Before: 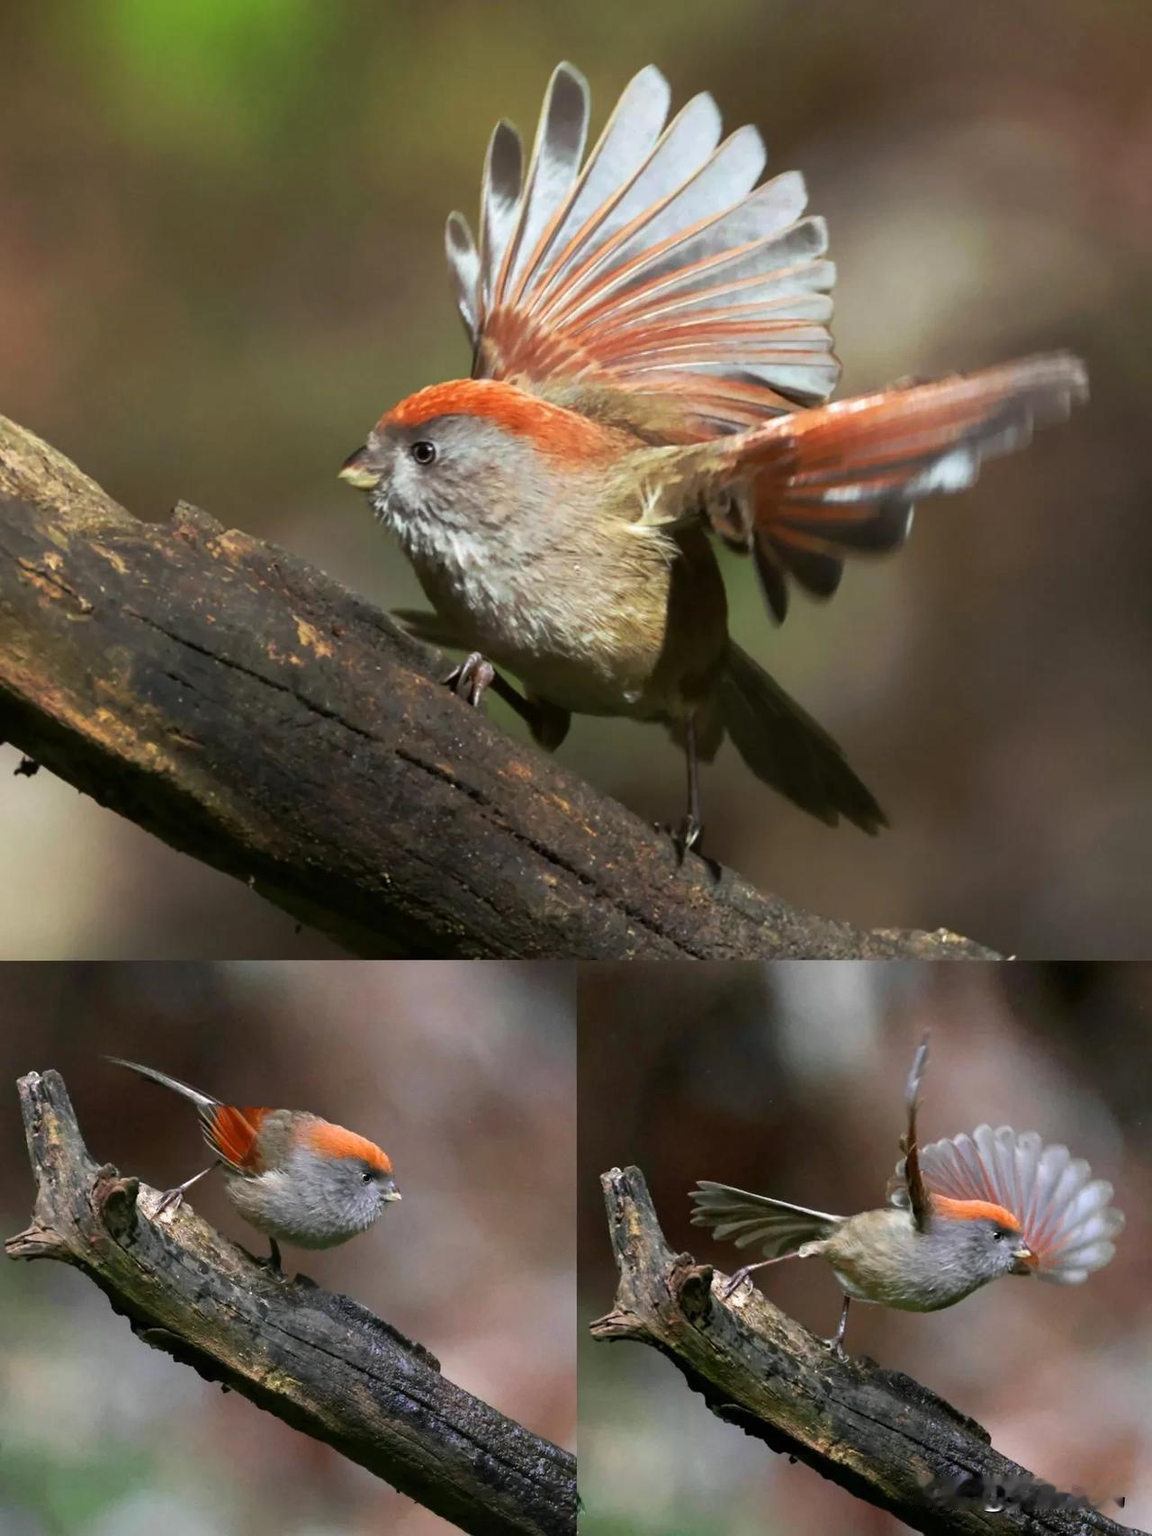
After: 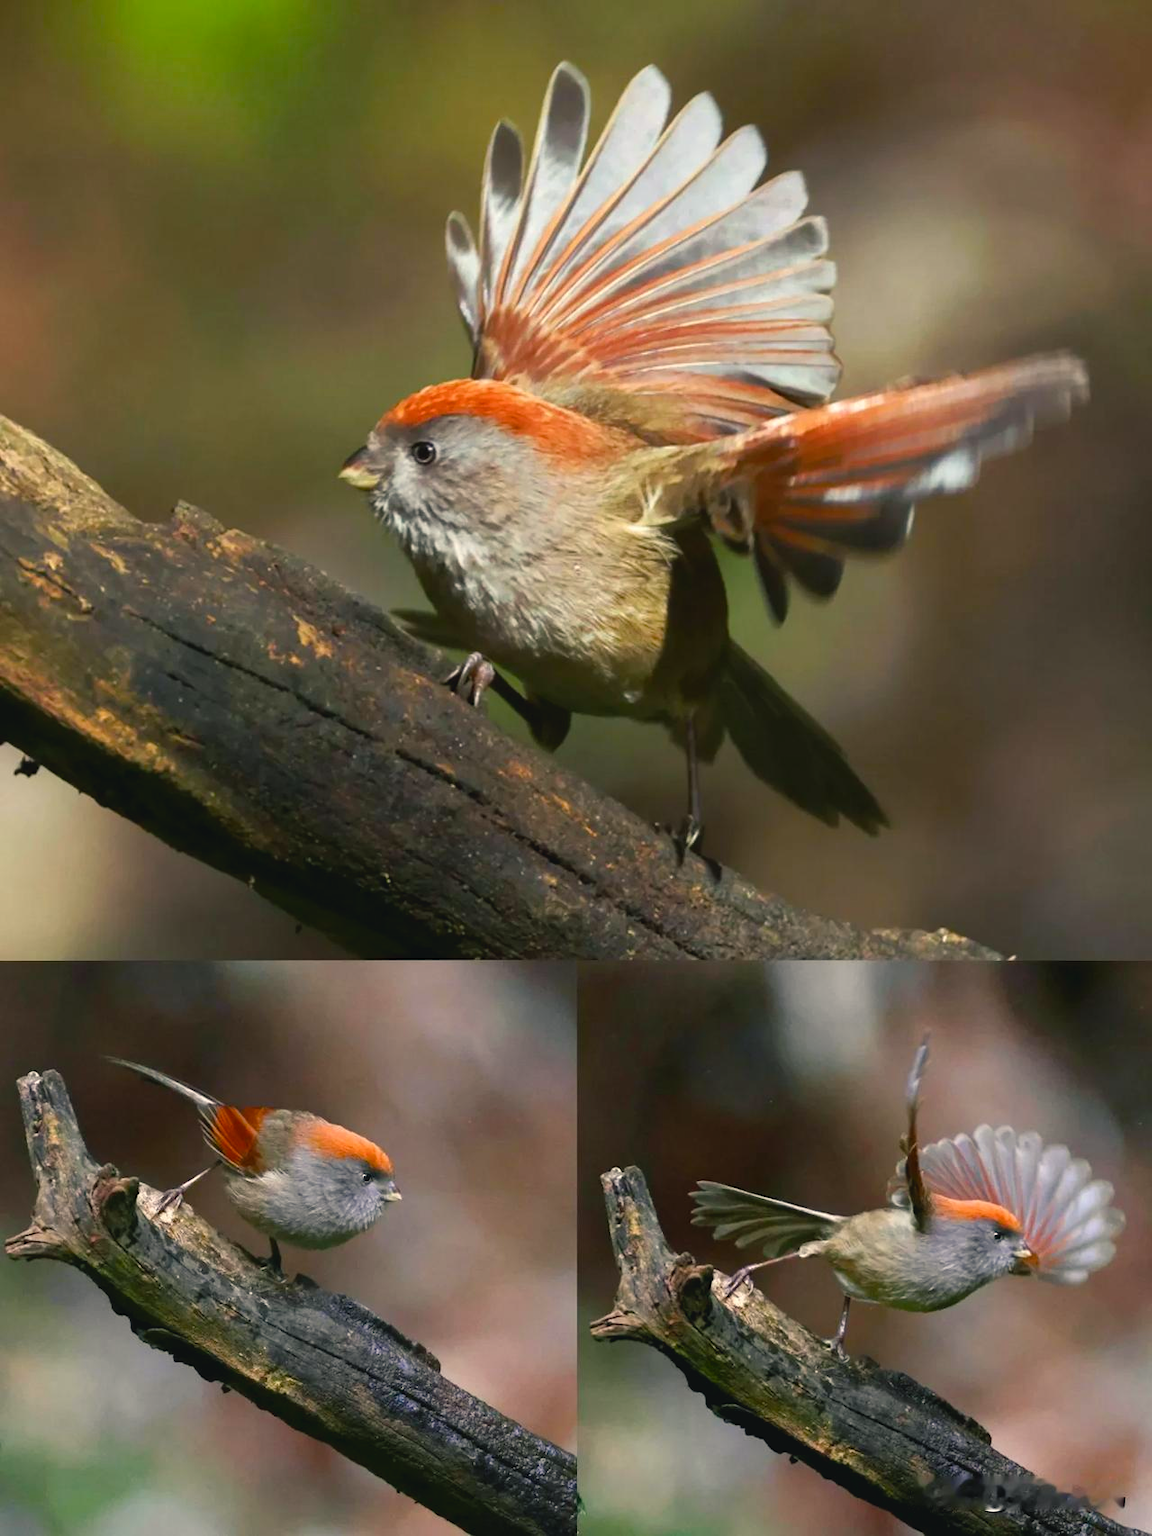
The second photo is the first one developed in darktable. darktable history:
exposure: black level correction 0.002, compensate highlight preservation false
color balance rgb: shadows lift › chroma 2%, shadows lift › hue 219.6°, power › hue 313.2°, highlights gain › chroma 3%, highlights gain › hue 75.6°, global offset › luminance 0.5%, perceptual saturation grading › global saturation 15.33%, perceptual saturation grading › highlights -19.33%, perceptual saturation grading › shadows 20%, global vibrance 20%
